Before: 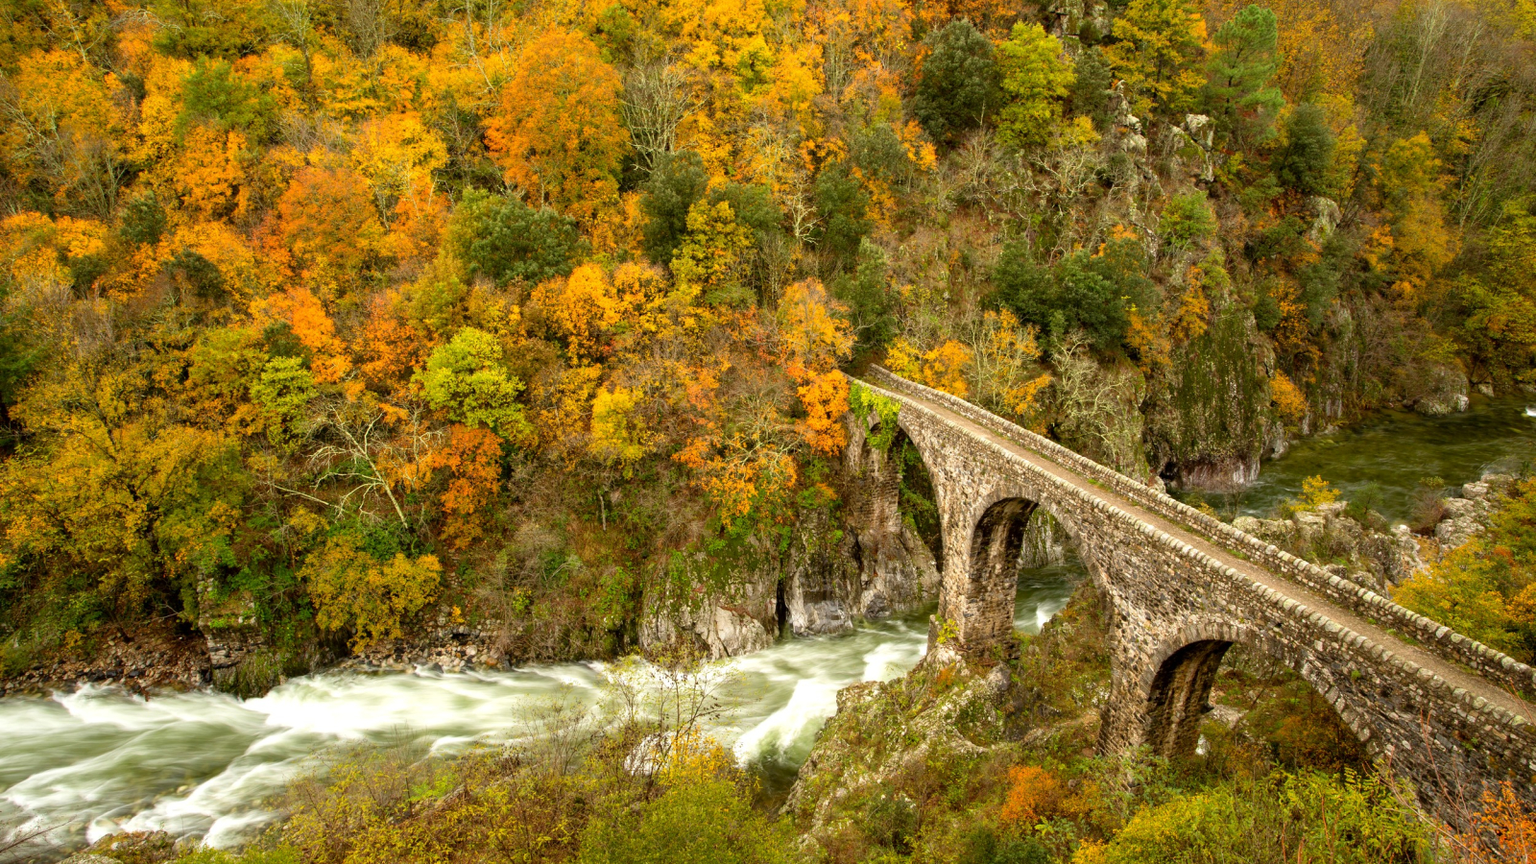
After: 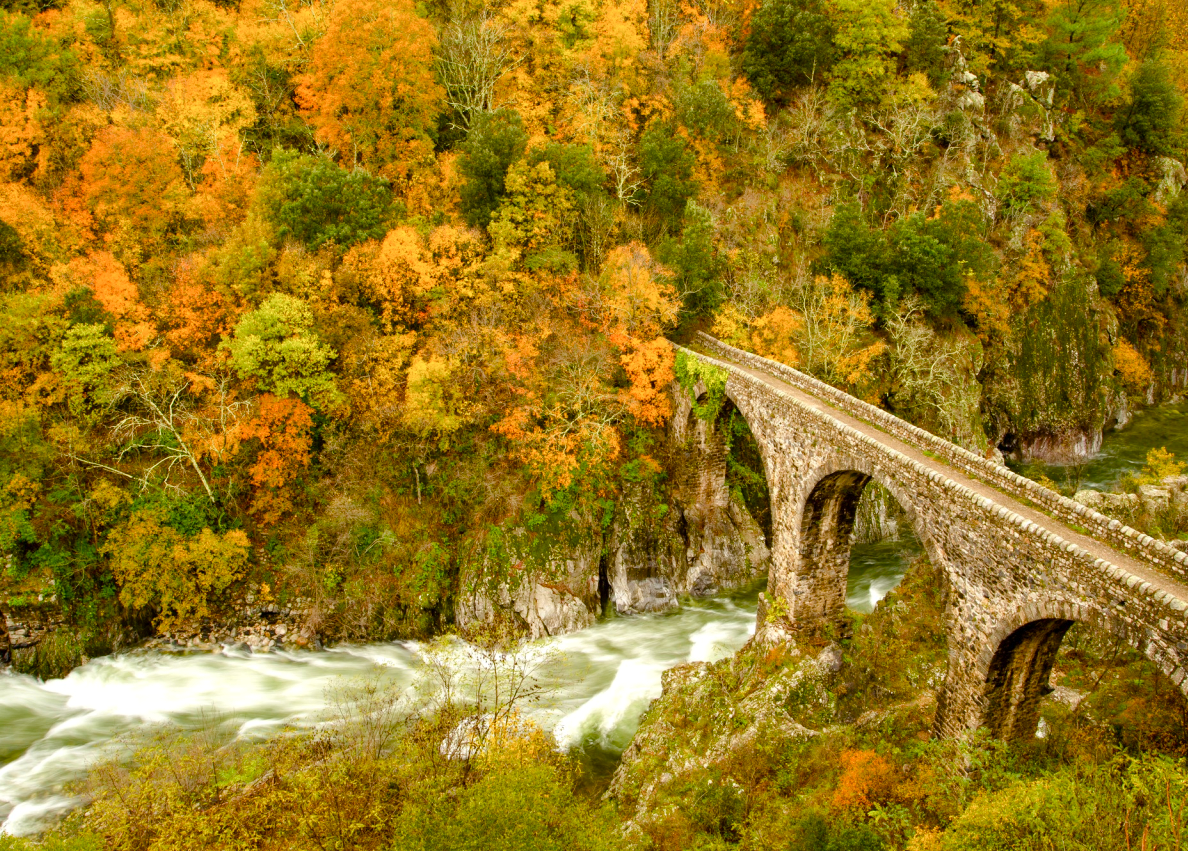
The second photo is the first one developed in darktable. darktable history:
crop and rotate: left 13.208%, top 5.389%, right 12.536%
color balance rgb: linear chroma grading › global chroma 15.165%, perceptual saturation grading › global saturation 0.822%, perceptual saturation grading › highlights -24.923%, perceptual saturation grading › shadows 29.538%, perceptual brilliance grading › mid-tones 9.374%, perceptual brilliance grading › shadows 14.257%, global vibrance 14.759%
